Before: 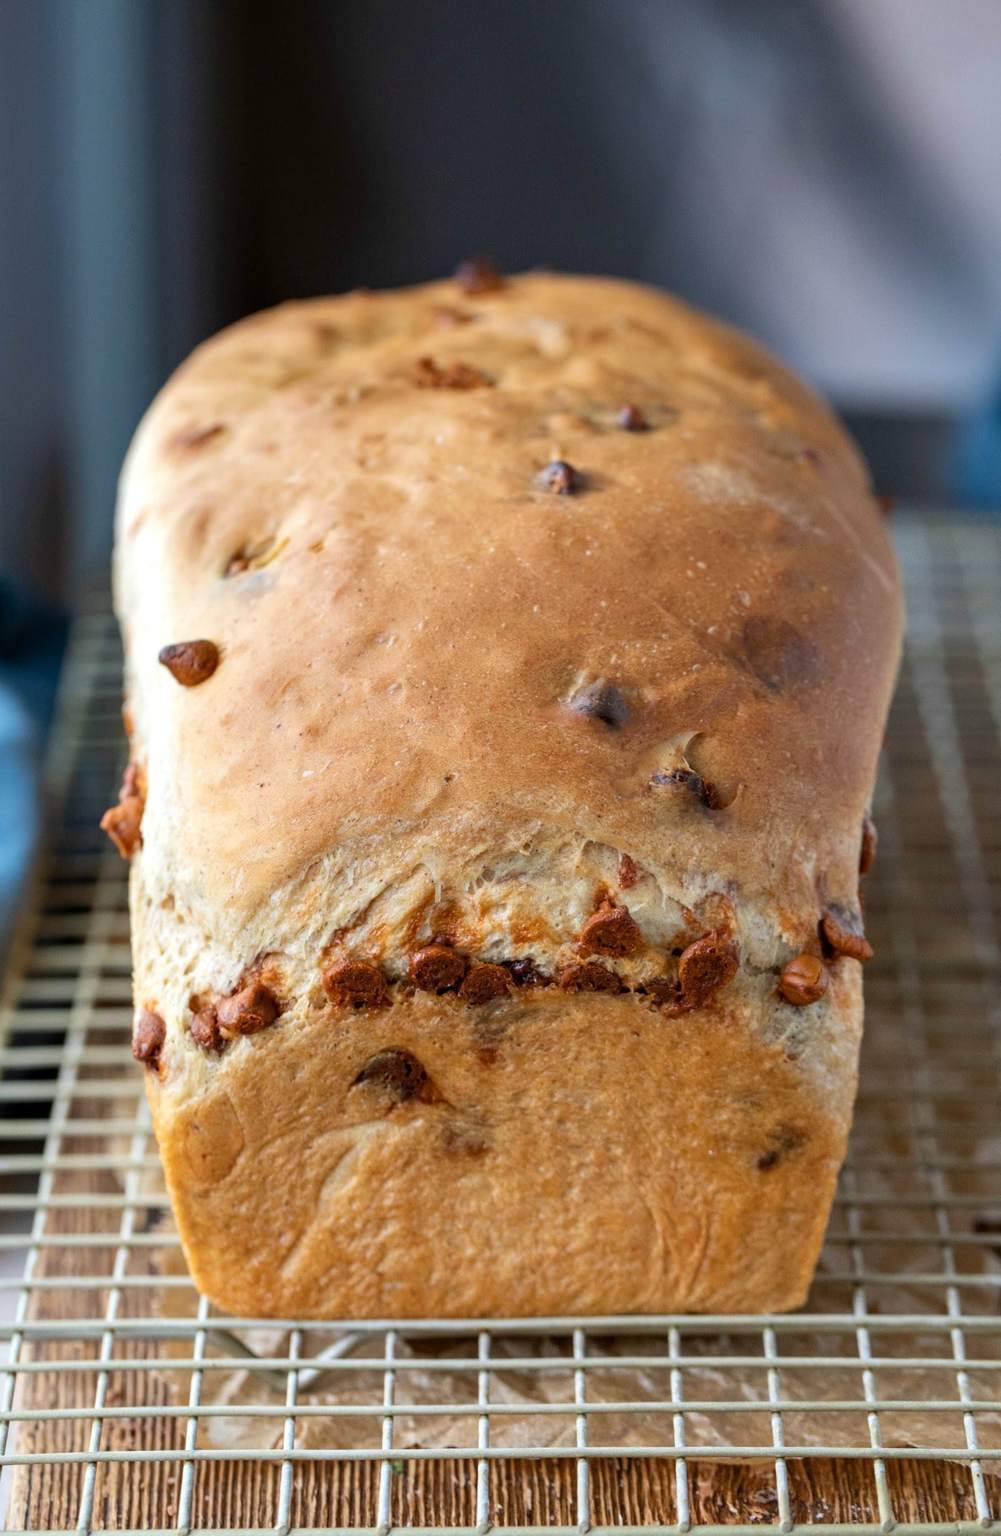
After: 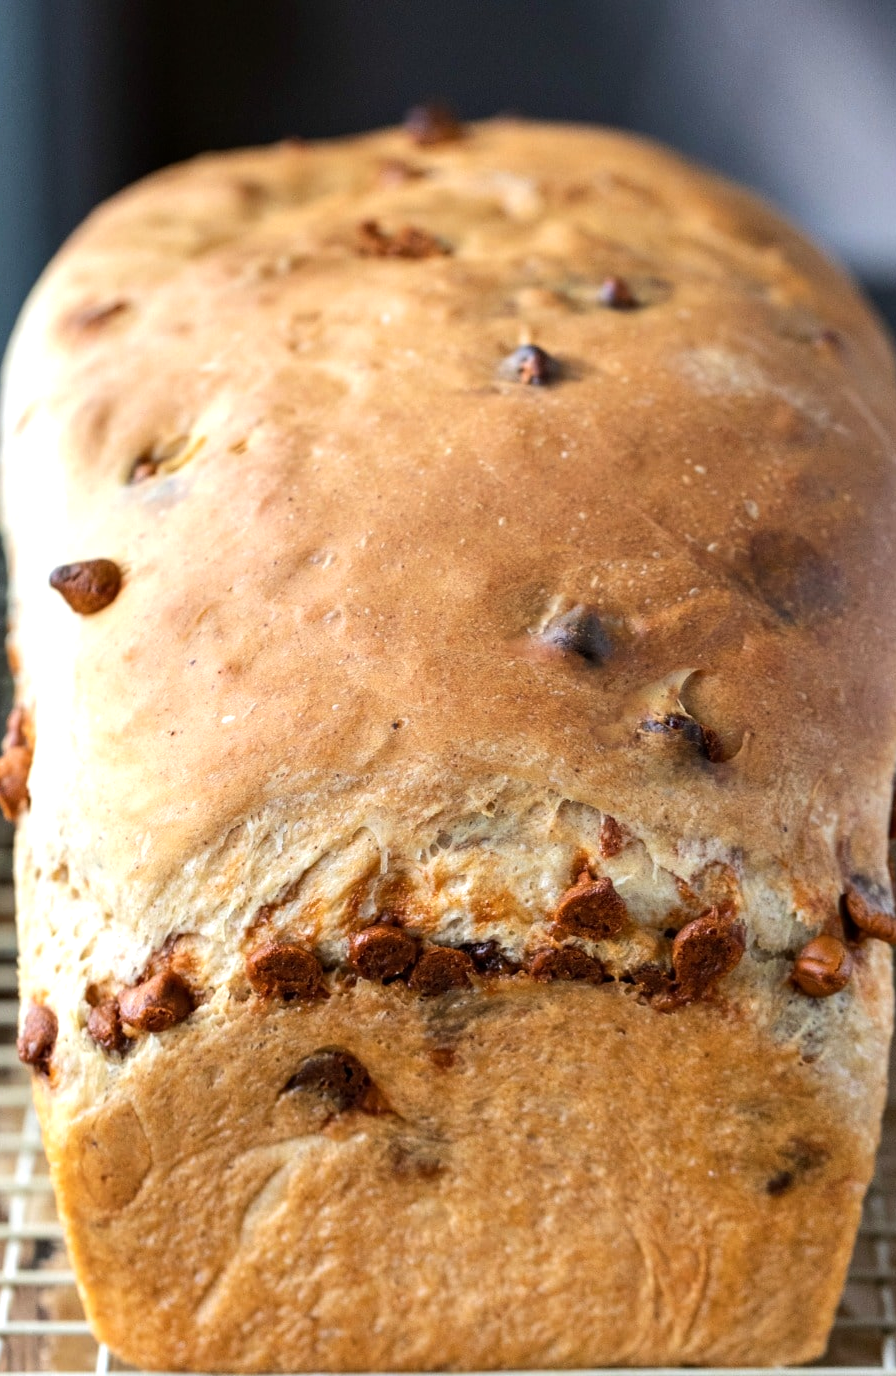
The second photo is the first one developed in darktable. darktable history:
crop and rotate: left 11.831%, top 11.346%, right 13.429%, bottom 13.899%
tone equalizer: -8 EV -0.417 EV, -7 EV -0.389 EV, -6 EV -0.333 EV, -5 EV -0.222 EV, -3 EV 0.222 EV, -2 EV 0.333 EV, -1 EV 0.389 EV, +0 EV 0.417 EV, edges refinement/feathering 500, mask exposure compensation -1.57 EV, preserve details no
